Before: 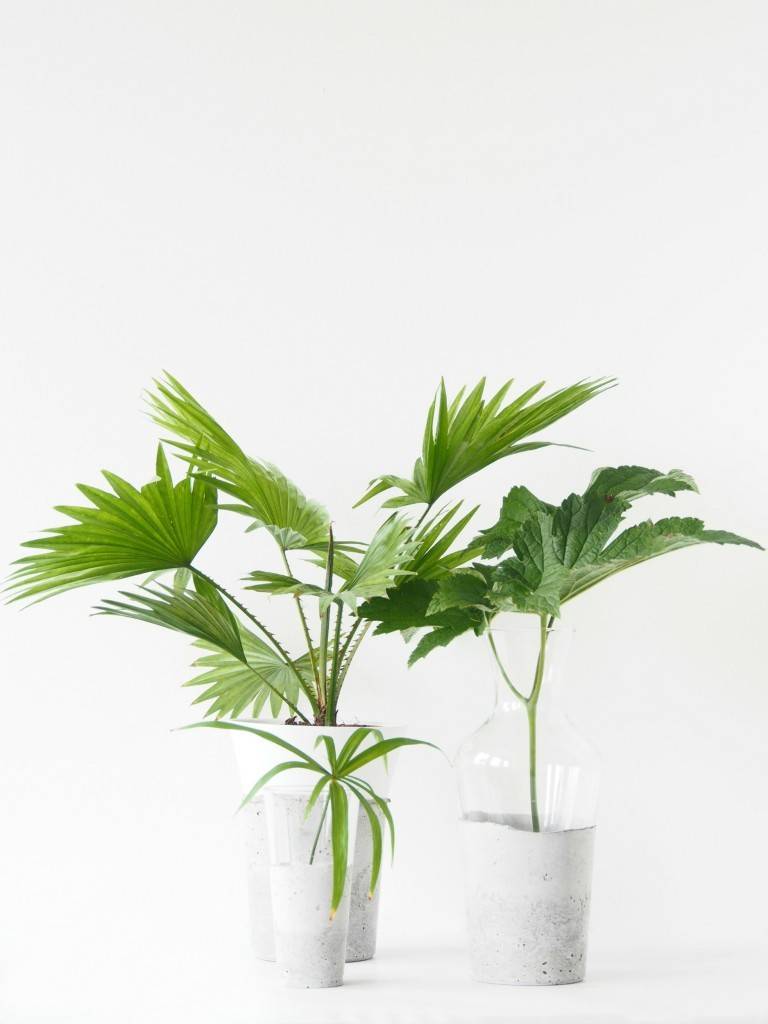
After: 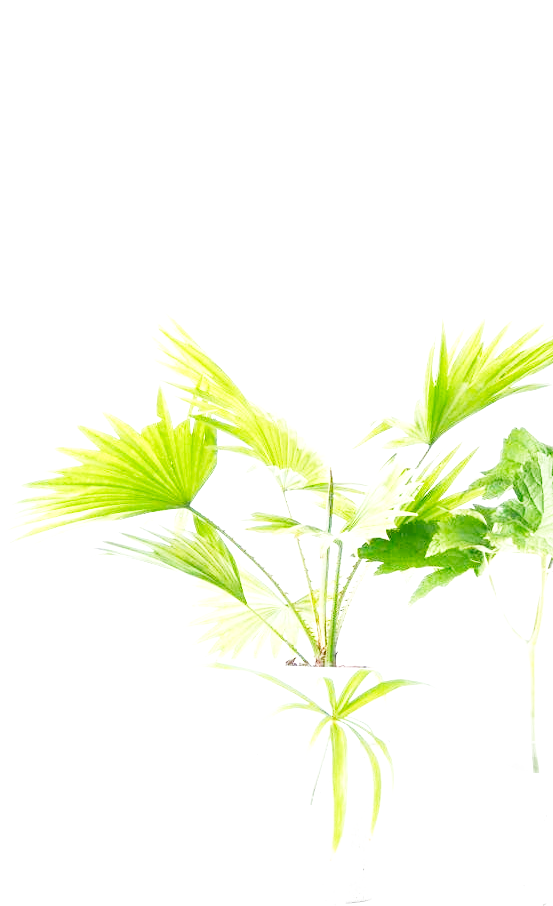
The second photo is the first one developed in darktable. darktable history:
base curve: curves: ch0 [(0, 0.003) (0.001, 0.002) (0.006, 0.004) (0.02, 0.022) (0.048, 0.086) (0.094, 0.234) (0.162, 0.431) (0.258, 0.629) (0.385, 0.8) (0.548, 0.918) (0.751, 0.988) (1, 1)], exposure shift 0.01, preserve colors none
exposure: black level correction 0, exposure 1.001 EV, compensate exposure bias true, compensate highlight preservation false
crop: top 5.791%, right 27.911%, bottom 5.724%
